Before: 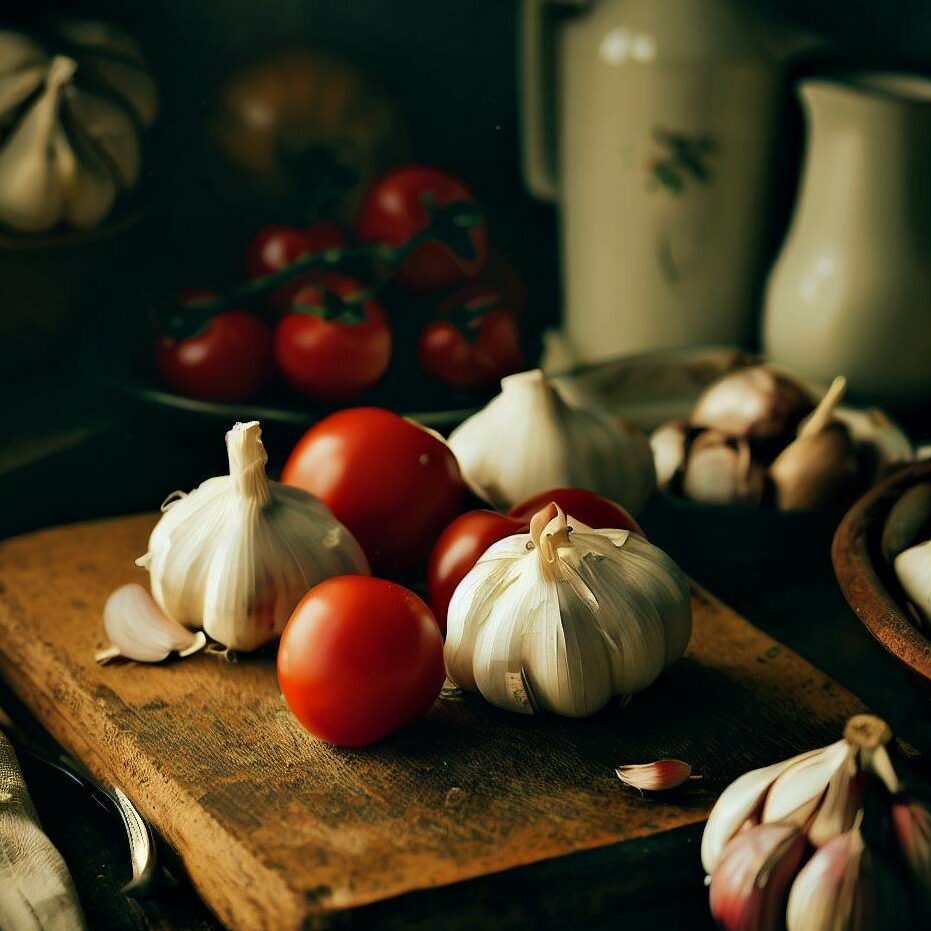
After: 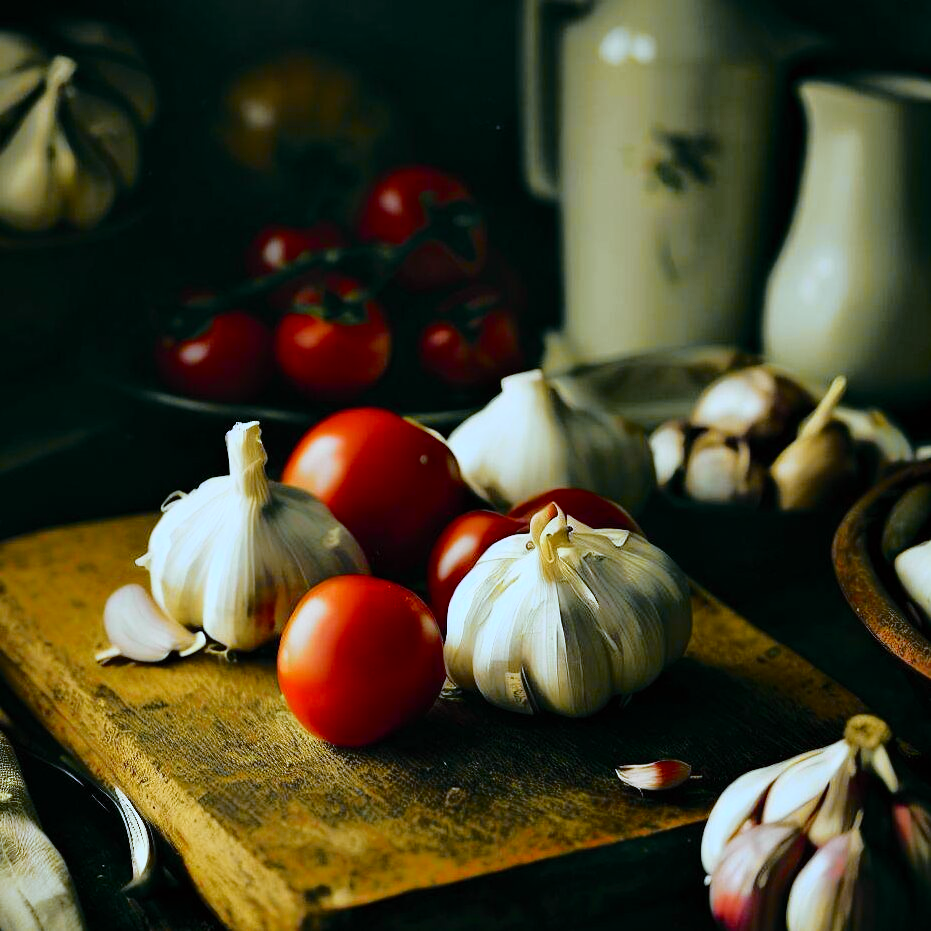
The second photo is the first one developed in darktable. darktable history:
white balance: red 0.871, blue 1.249
tone curve: curves: ch0 [(0, 0) (0.168, 0.142) (0.359, 0.44) (0.469, 0.544) (0.634, 0.722) (0.858, 0.903) (1, 0.968)]; ch1 [(0, 0) (0.437, 0.453) (0.472, 0.47) (0.502, 0.502) (0.54, 0.534) (0.57, 0.592) (0.618, 0.66) (0.699, 0.749) (0.859, 0.919) (1, 1)]; ch2 [(0, 0) (0.33, 0.301) (0.421, 0.443) (0.476, 0.498) (0.505, 0.503) (0.547, 0.557) (0.586, 0.634) (0.608, 0.676) (1, 1)], color space Lab, independent channels, preserve colors none
